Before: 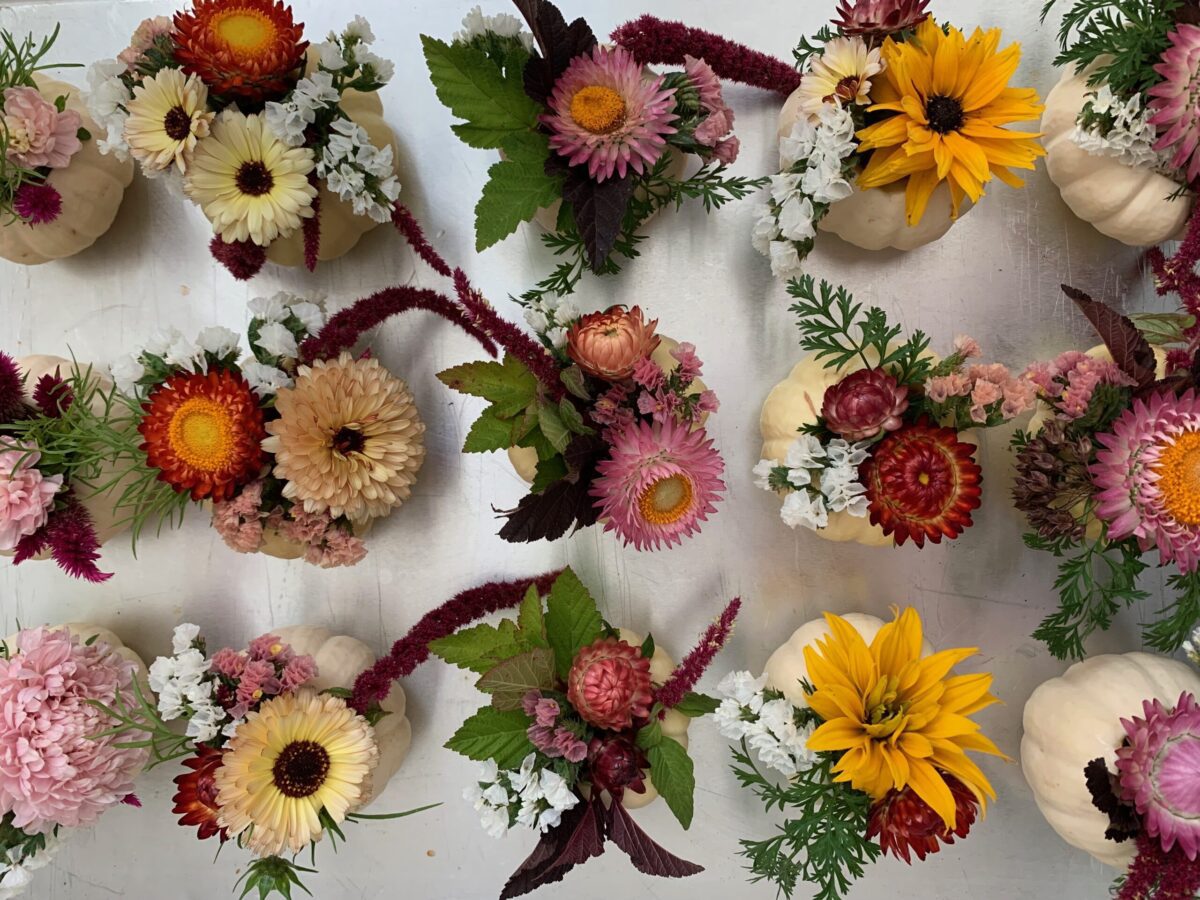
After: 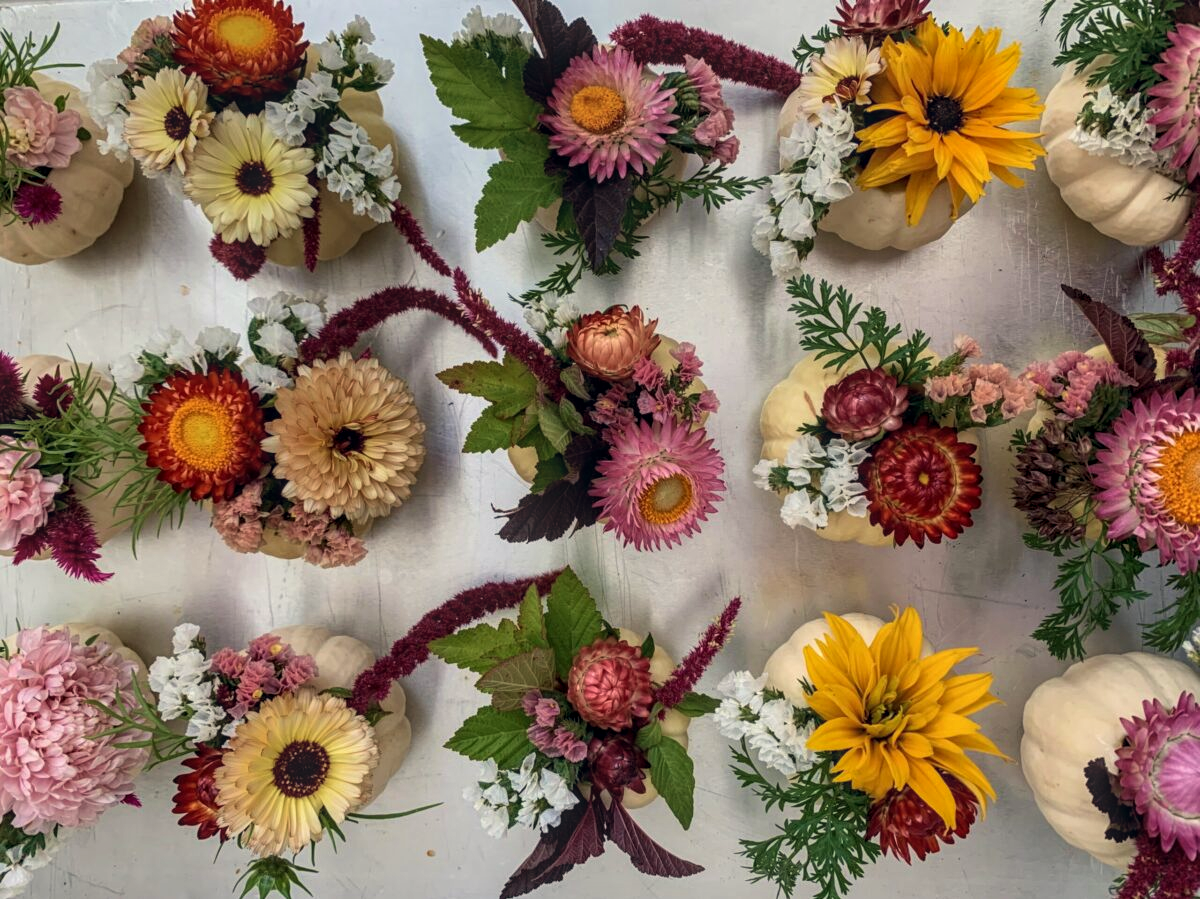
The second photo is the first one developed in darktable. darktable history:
velvia: strength 14.93%
crop: bottom 0.063%
exposure: exposure 0 EV, compensate highlight preservation false
color correction: highlights a* 0.364, highlights b* 2.65, shadows a* -1.01, shadows b* -4.47
local contrast: highlights 4%, shadows 3%, detail 134%
